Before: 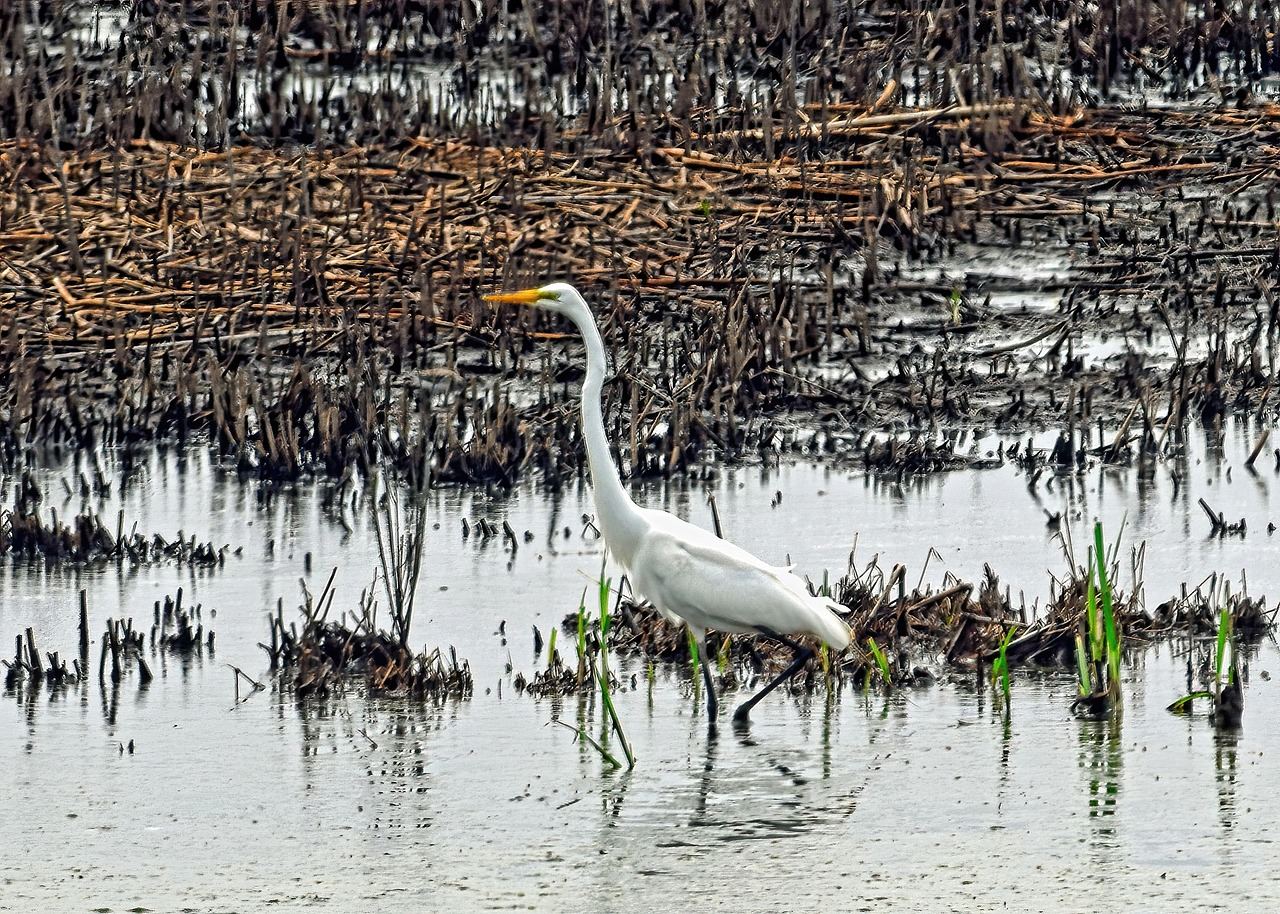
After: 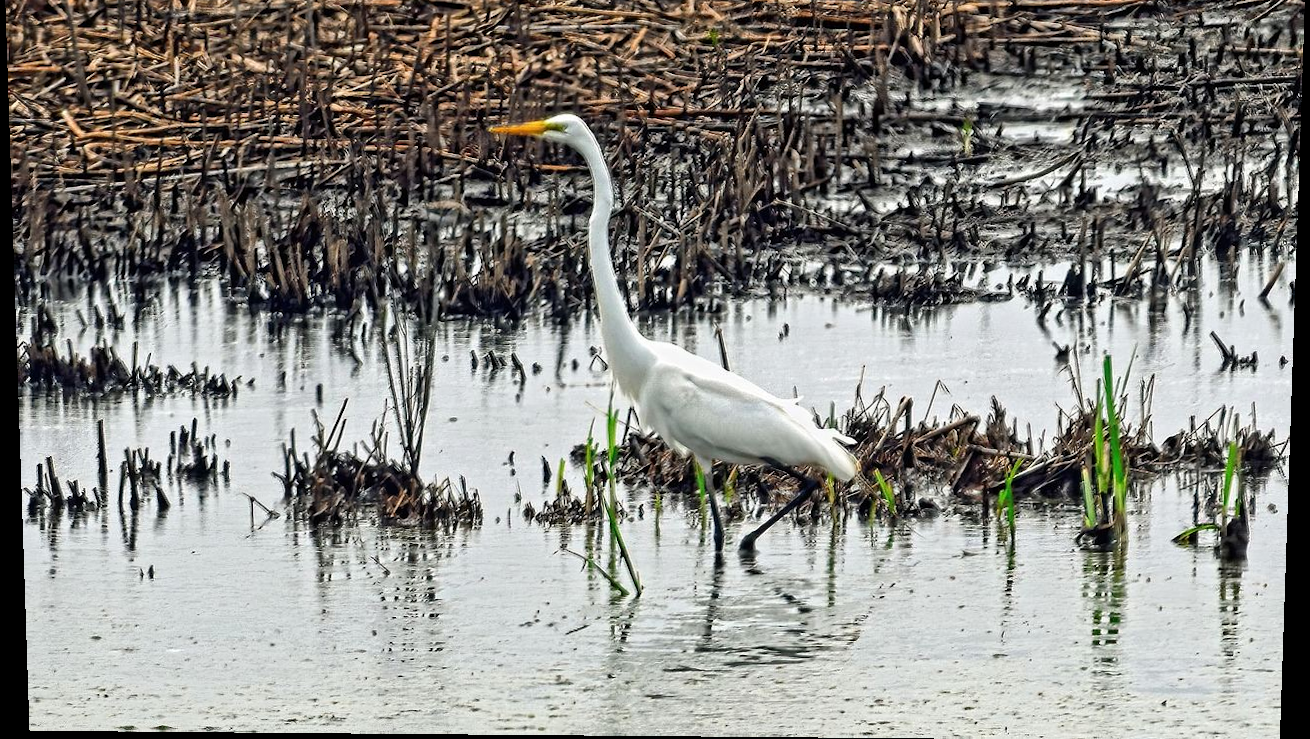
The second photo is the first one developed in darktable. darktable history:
crop and rotate: top 19.998%
rotate and perspective: lens shift (vertical) 0.048, lens shift (horizontal) -0.024, automatic cropping off
